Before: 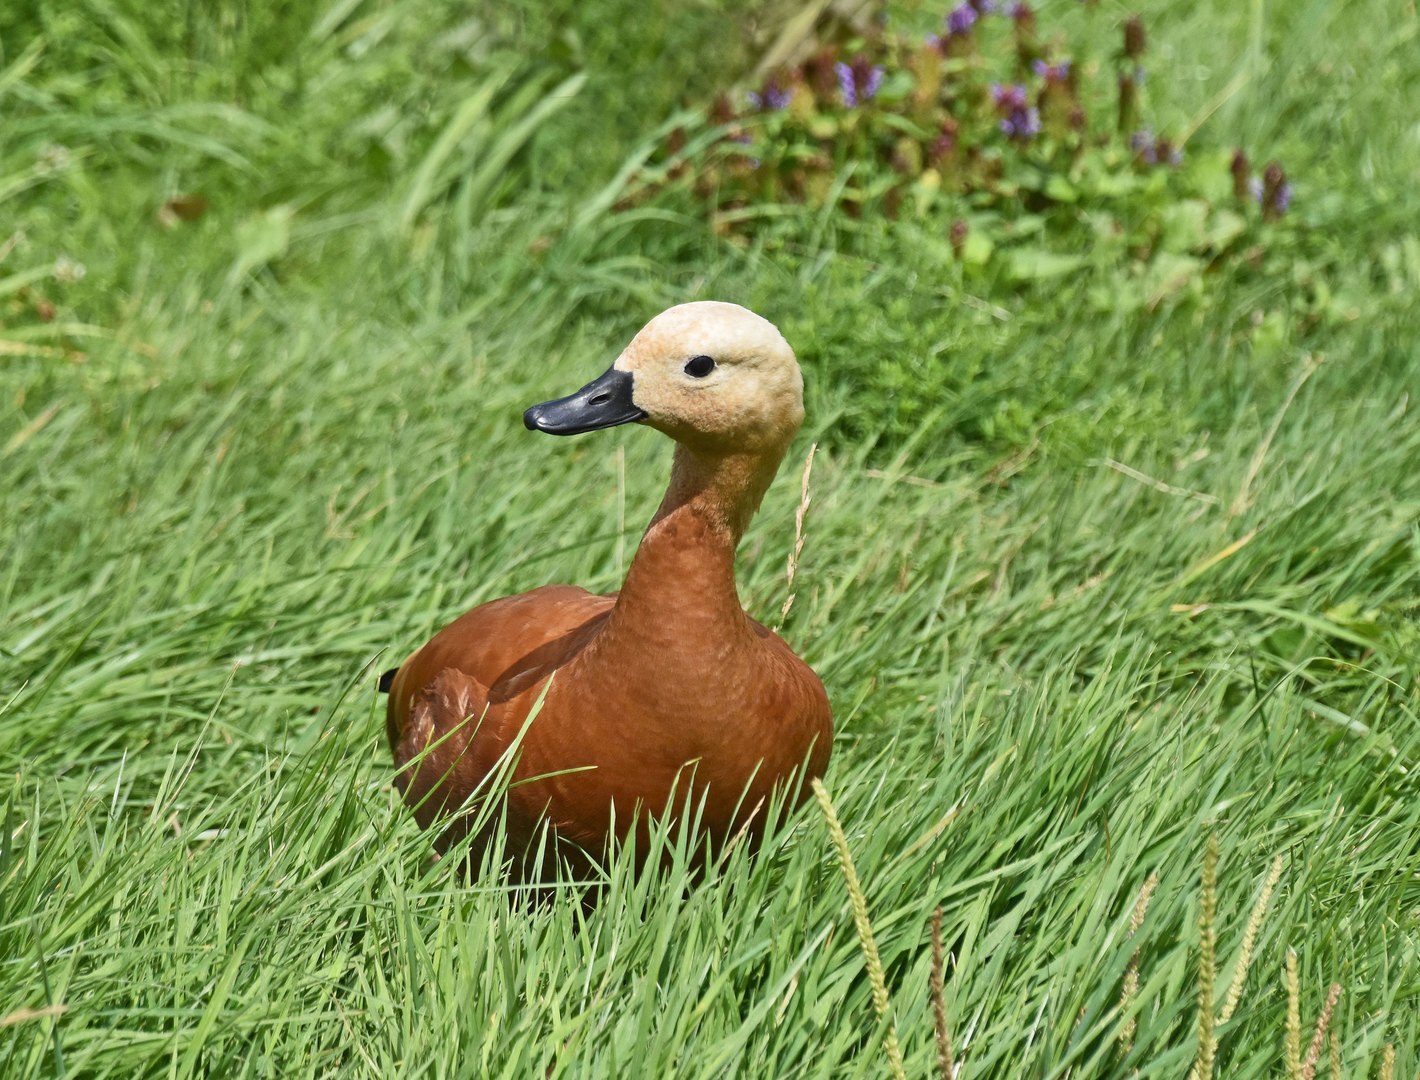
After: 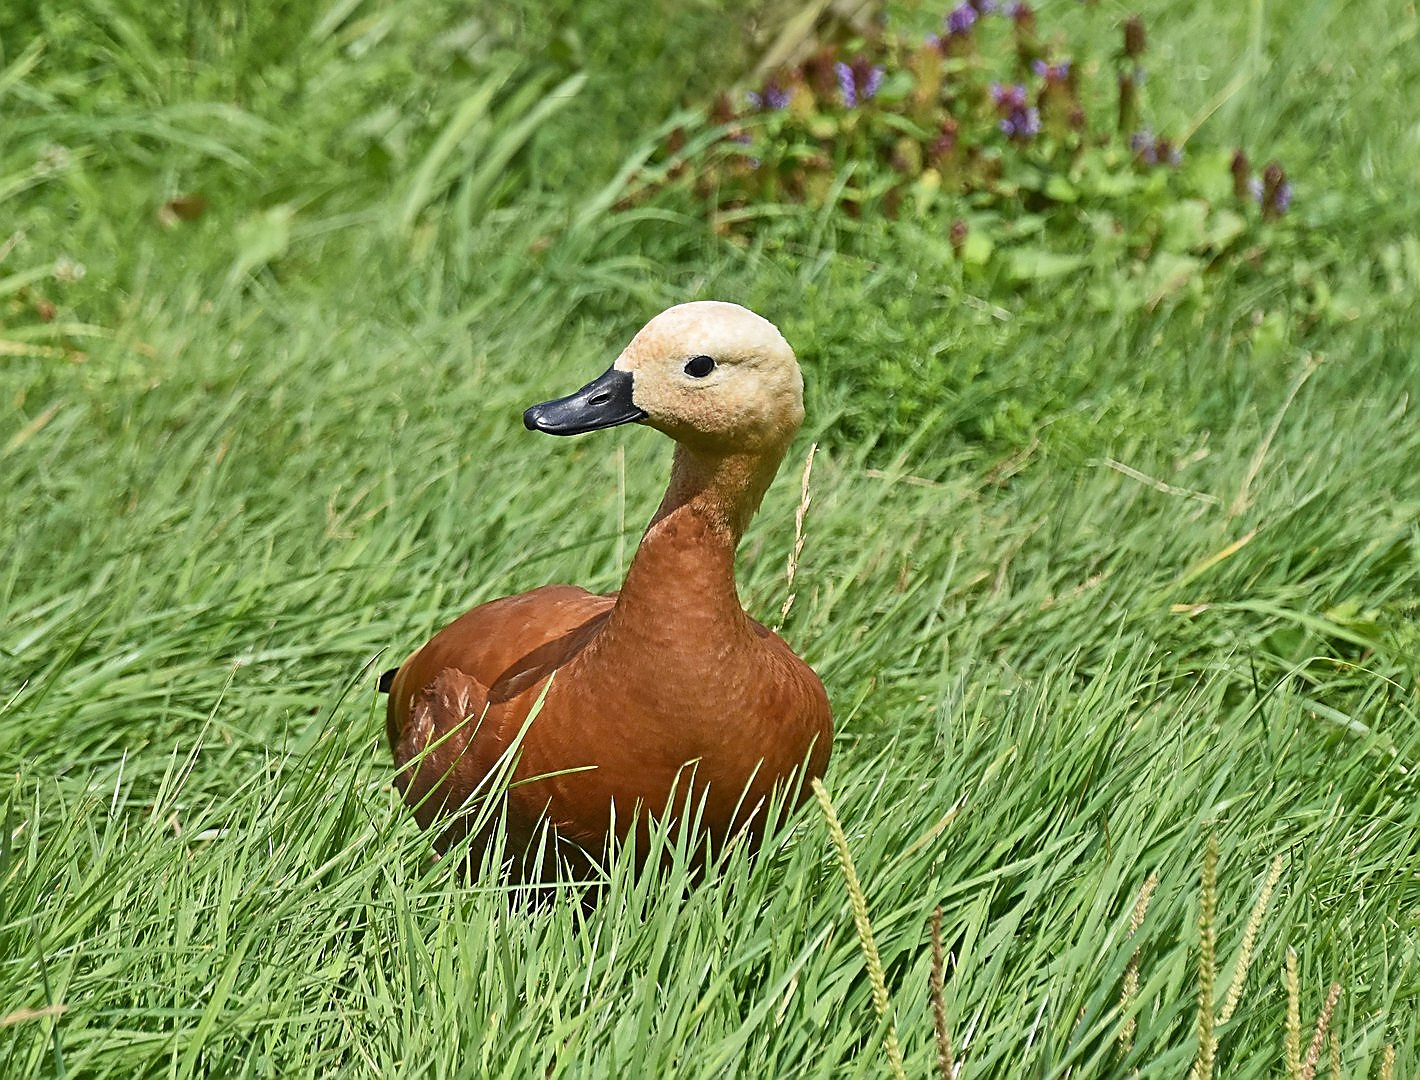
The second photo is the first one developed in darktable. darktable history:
sharpen: radius 1.424, amount 1.267, threshold 0.663
